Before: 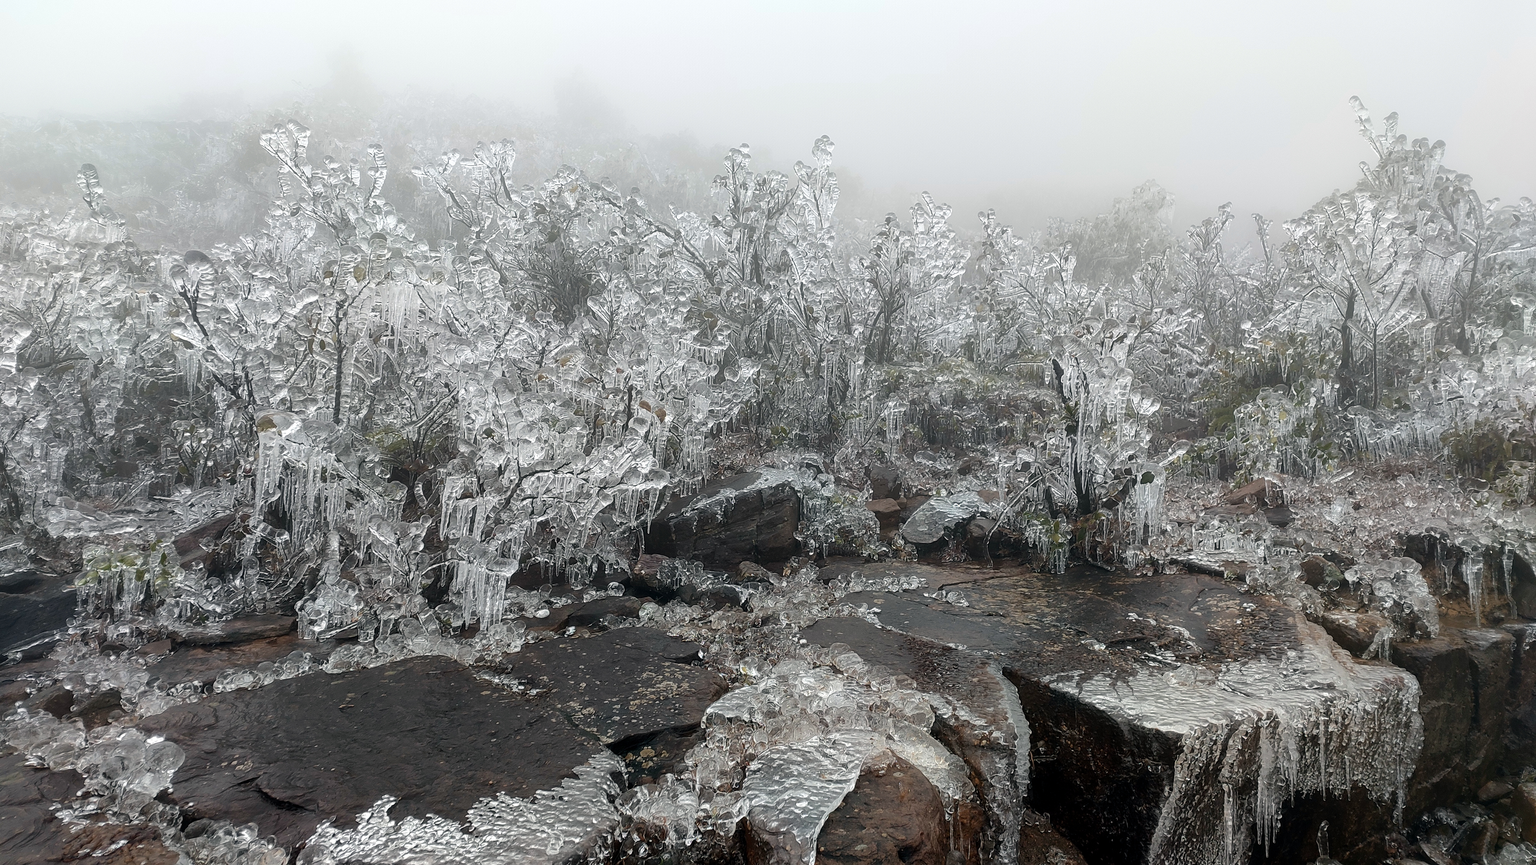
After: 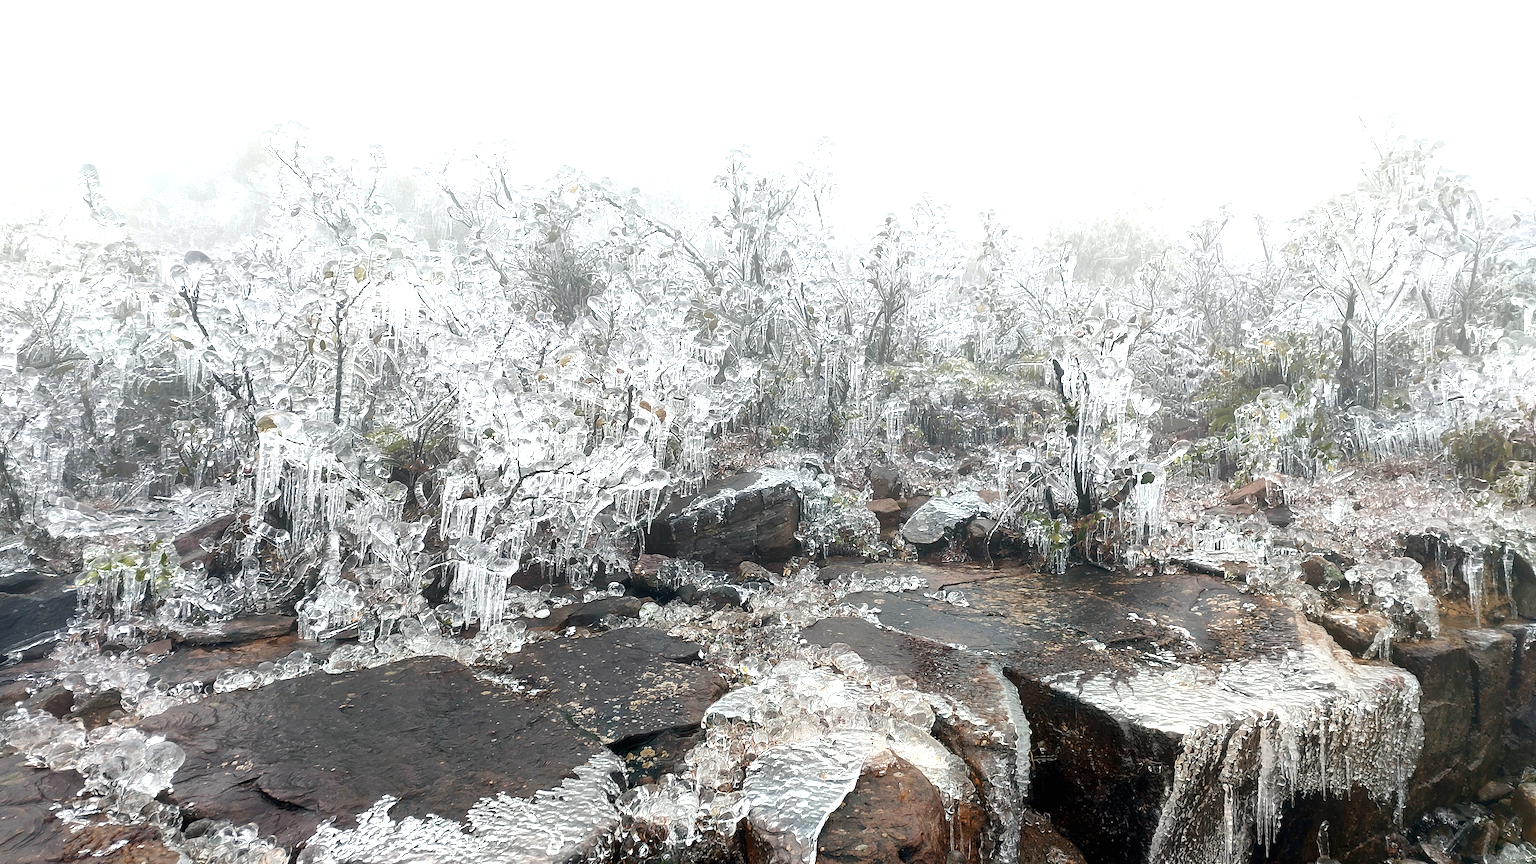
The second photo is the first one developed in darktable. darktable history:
contrast brightness saturation: contrast 0.04, saturation 0.16
exposure: black level correction 0, exposure 1.1 EV, compensate exposure bias true, compensate highlight preservation false
